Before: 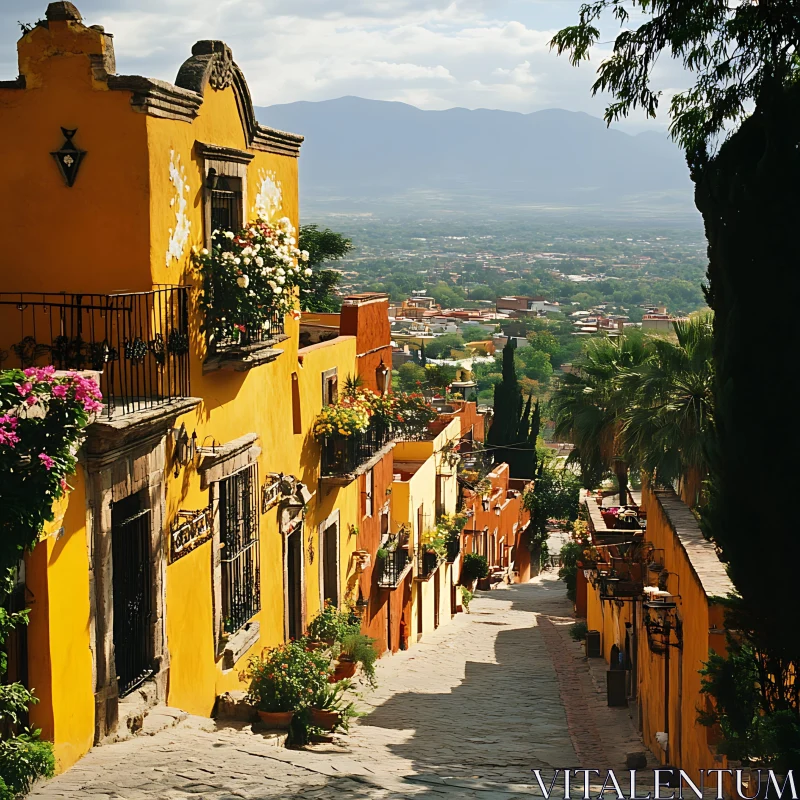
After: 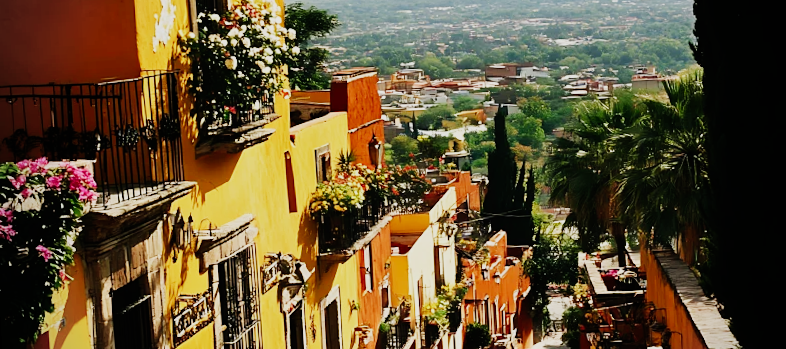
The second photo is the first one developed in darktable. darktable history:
crop and rotate: top 26.056%, bottom 25.543%
white balance: emerald 1
vignetting: unbound false
exposure: exposure 0.15 EV, compensate highlight preservation false
rotate and perspective: rotation -3°, crop left 0.031, crop right 0.968, crop top 0.07, crop bottom 0.93
sigmoid: contrast 1.7, skew -0.2, preserve hue 0%, red attenuation 0.1, red rotation 0.035, green attenuation 0.1, green rotation -0.017, blue attenuation 0.15, blue rotation -0.052, base primaries Rec2020
